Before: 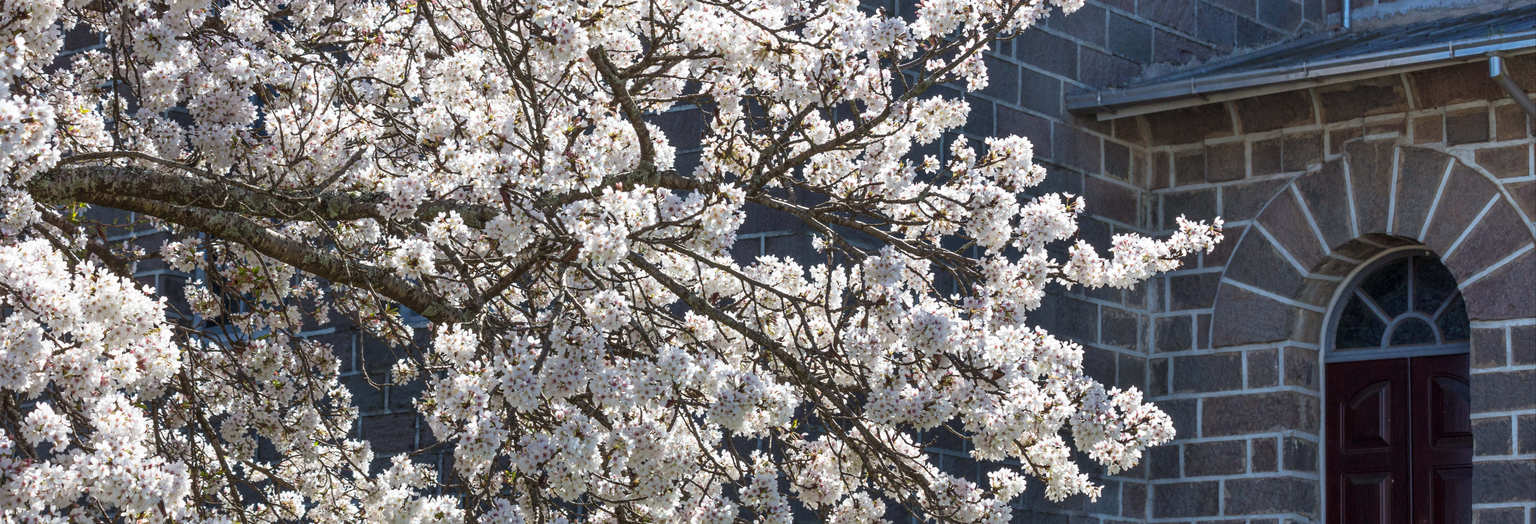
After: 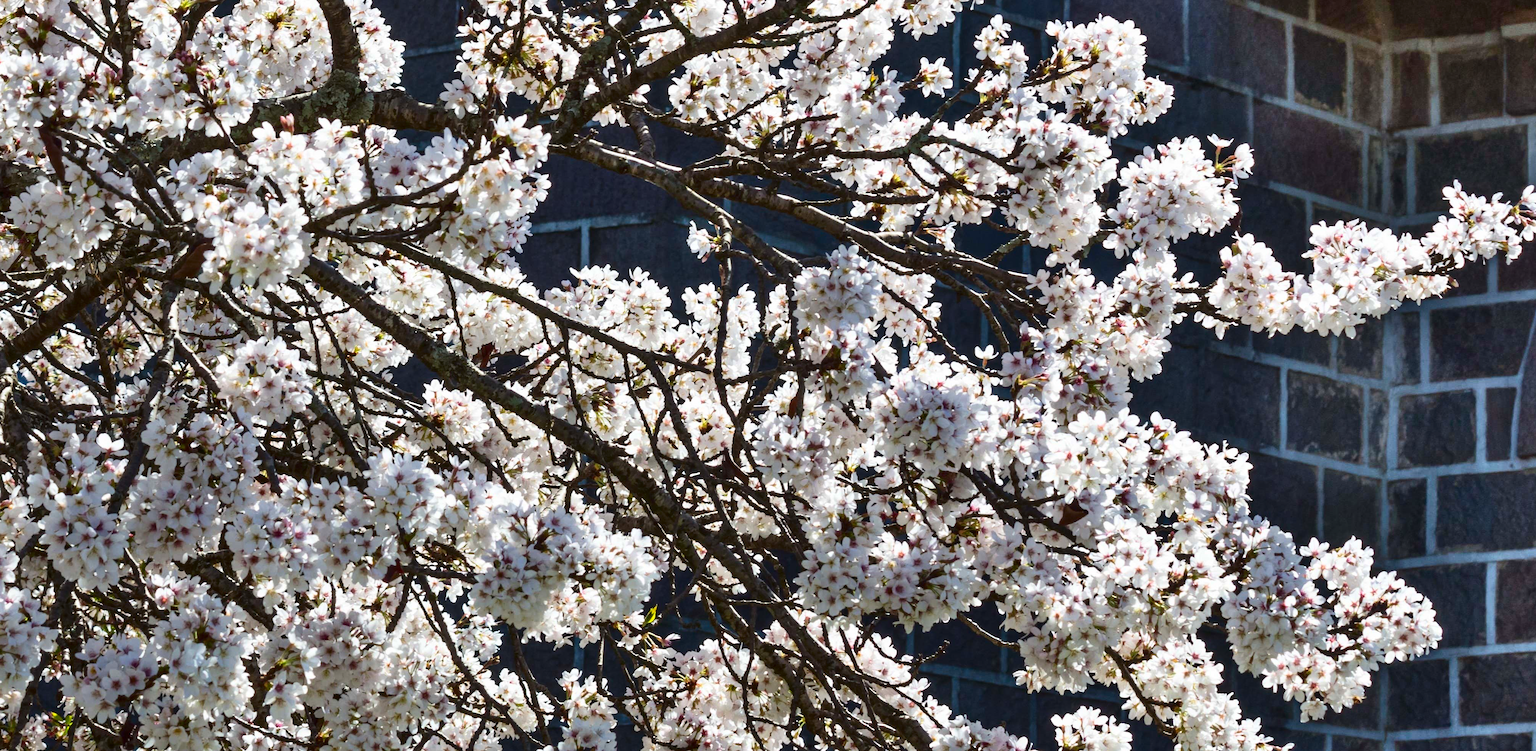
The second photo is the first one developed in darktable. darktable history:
shadows and highlights: soften with gaussian
sharpen: radius 5.354, amount 0.314, threshold 26.267
crop: left 31.304%, top 24.256%, right 20.478%, bottom 6.511%
contrast brightness saturation: contrast 0.191, brightness -0.103, saturation 0.215
